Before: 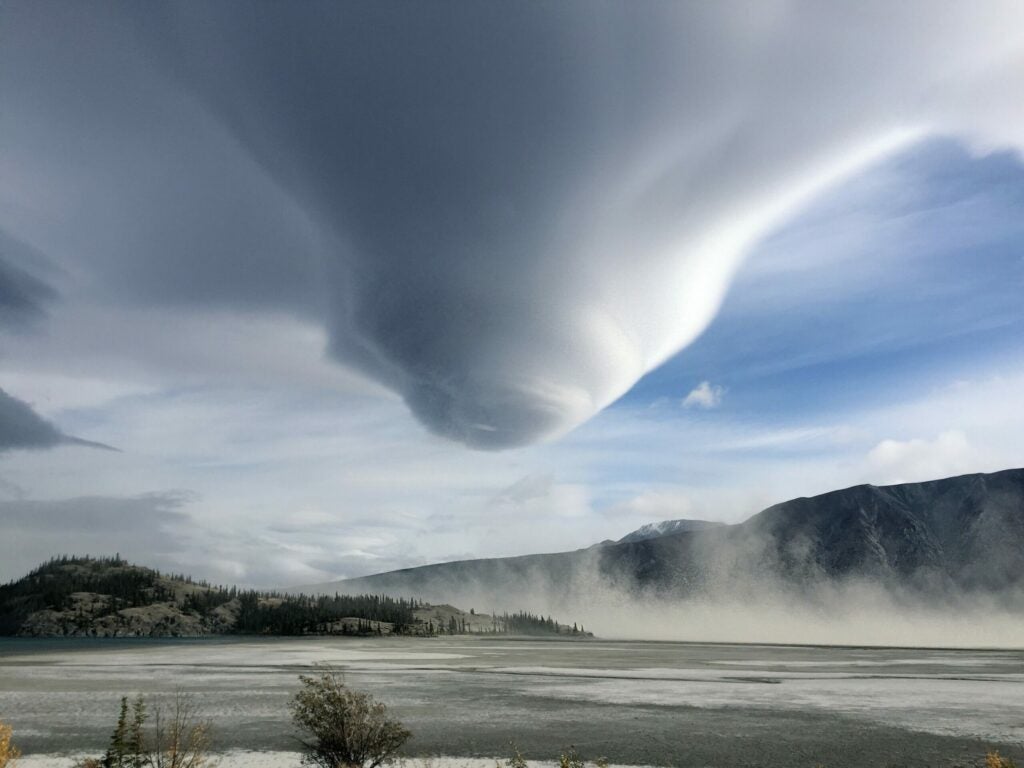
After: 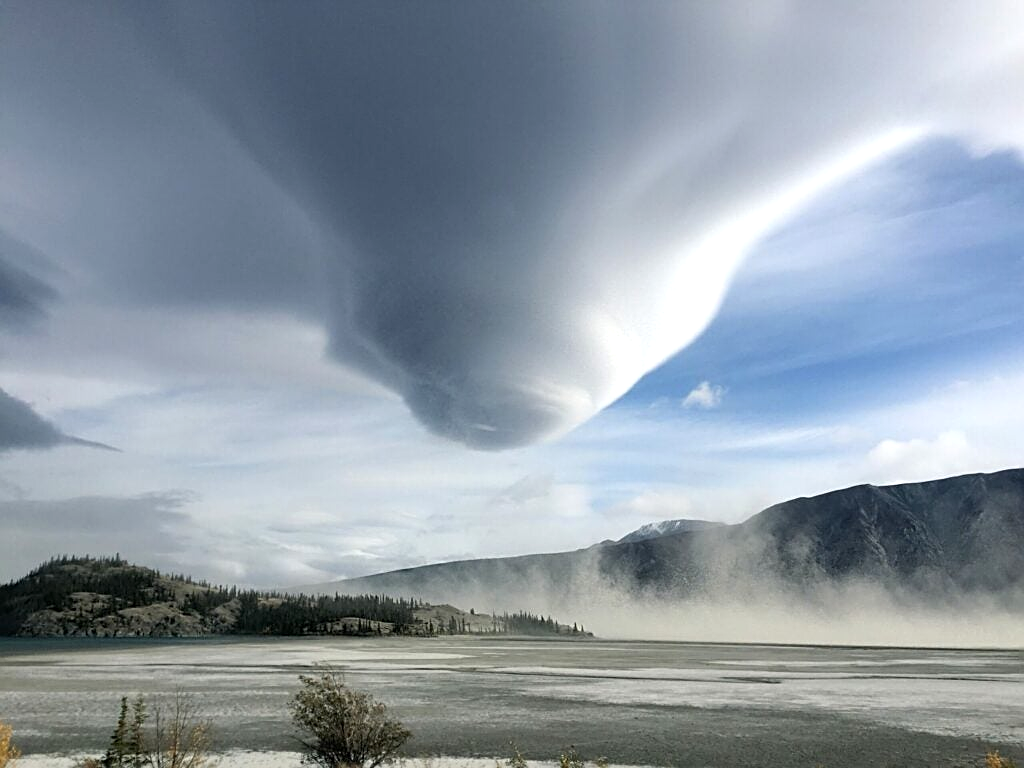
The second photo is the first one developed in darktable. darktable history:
sharpen: on, module defaults
exposure: exposure 0.29 EV, compensate highlight preservation false
